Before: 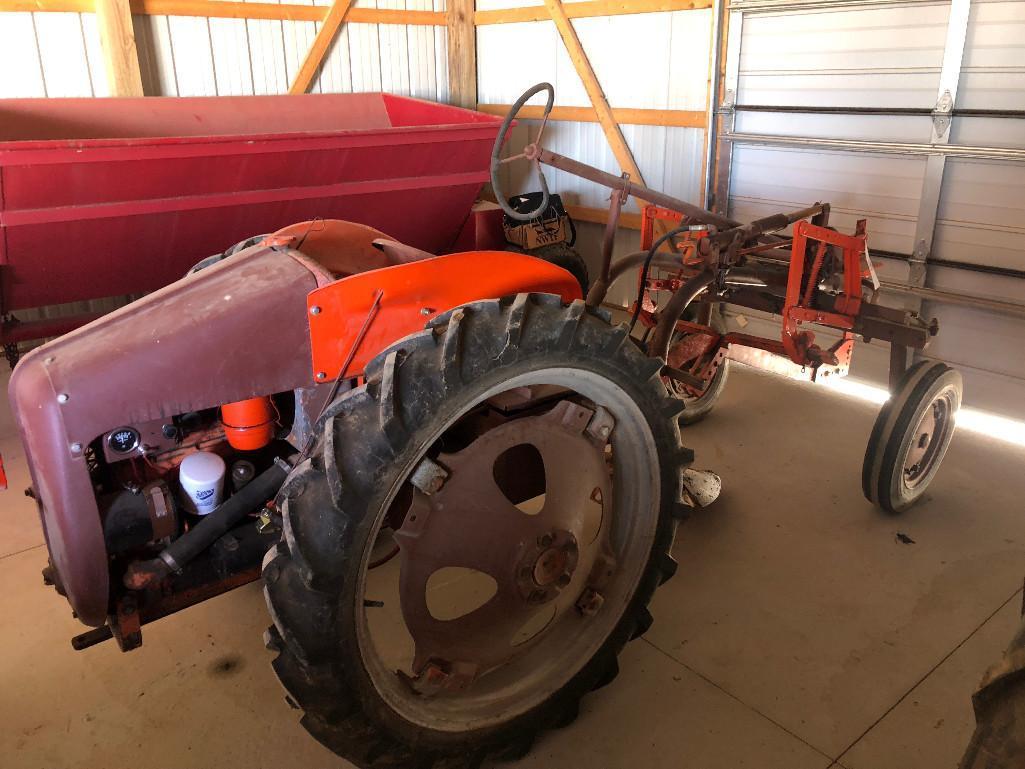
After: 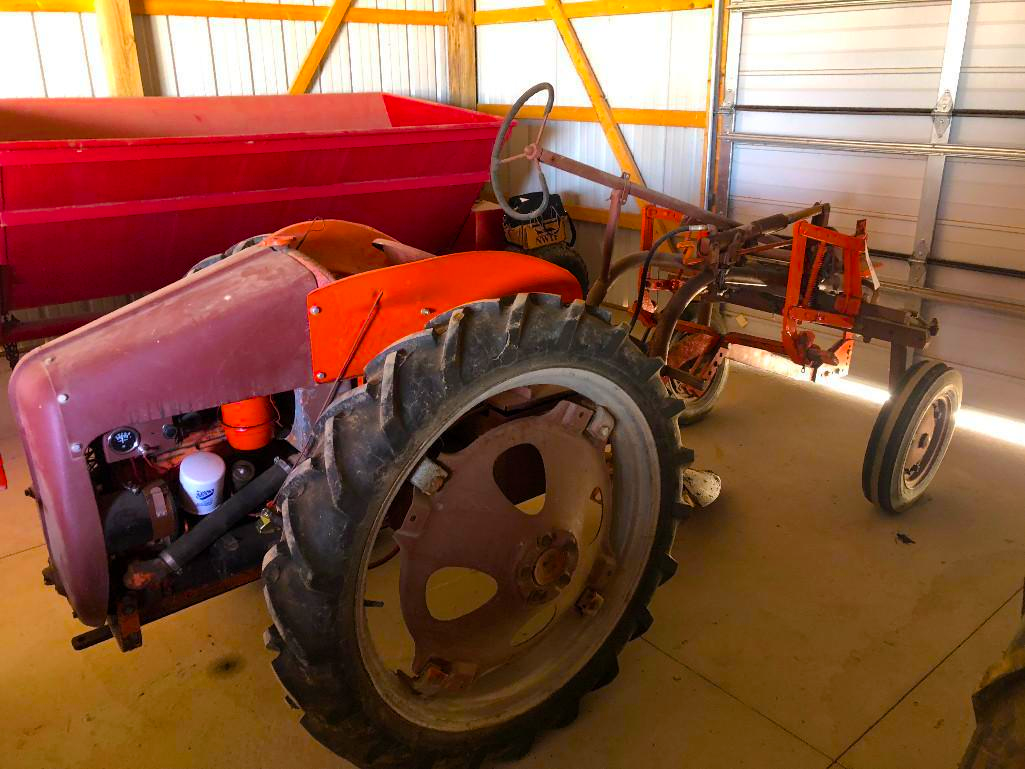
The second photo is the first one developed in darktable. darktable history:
color balance rgb: linear chroma grading › global chroma 14.742%, perceptual saturation grading › global saturation 29.464%, global vibrance 20%
